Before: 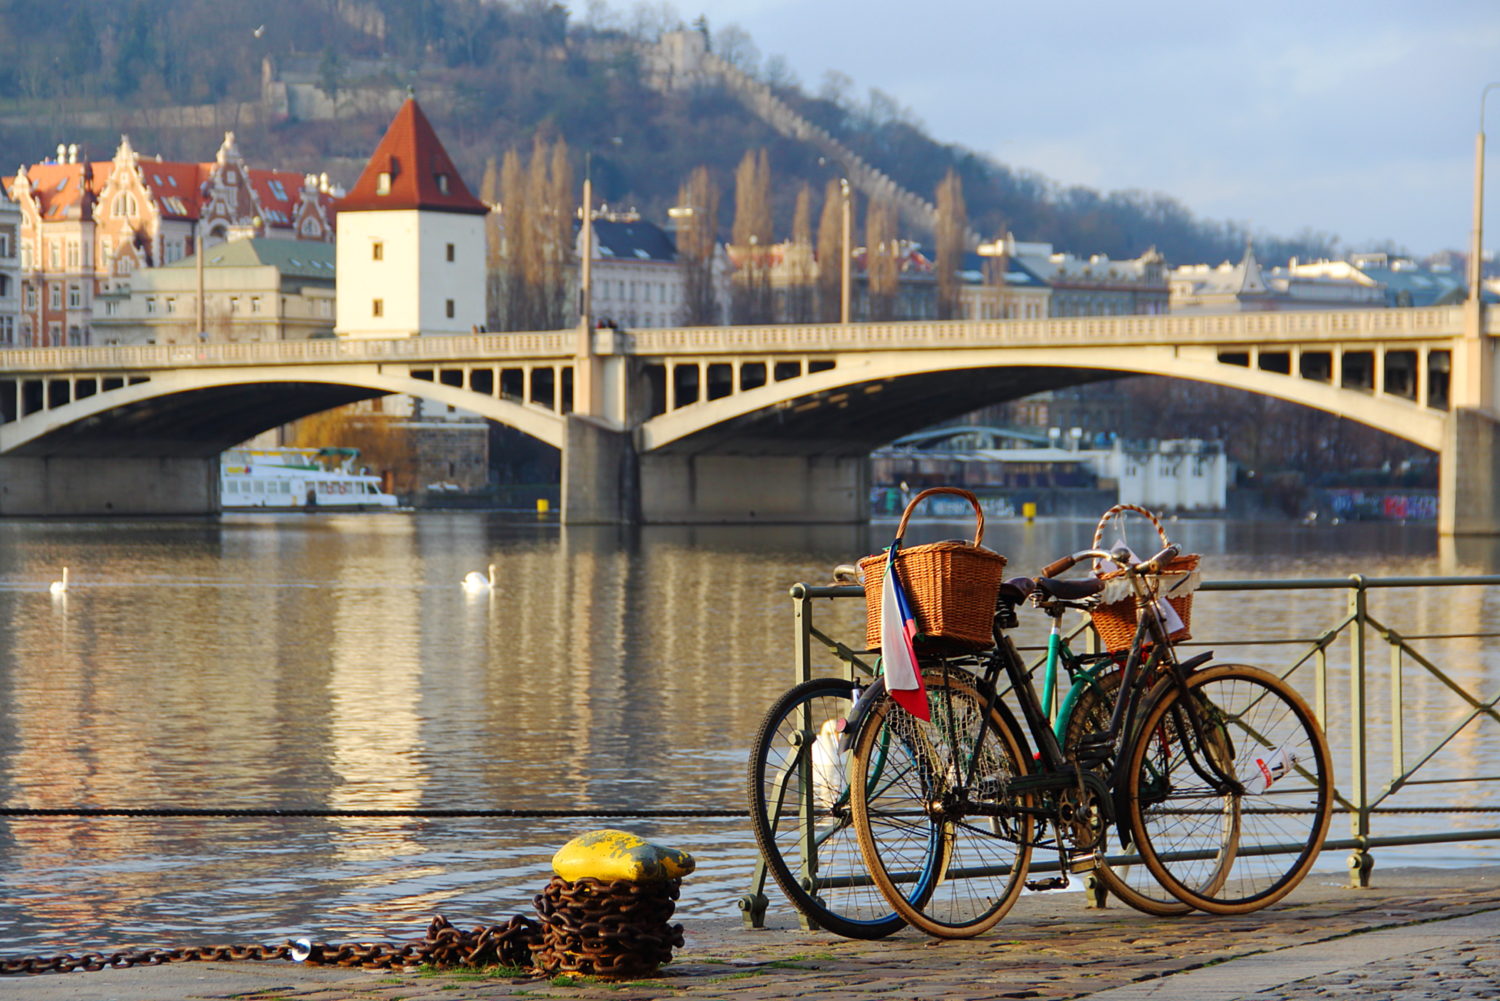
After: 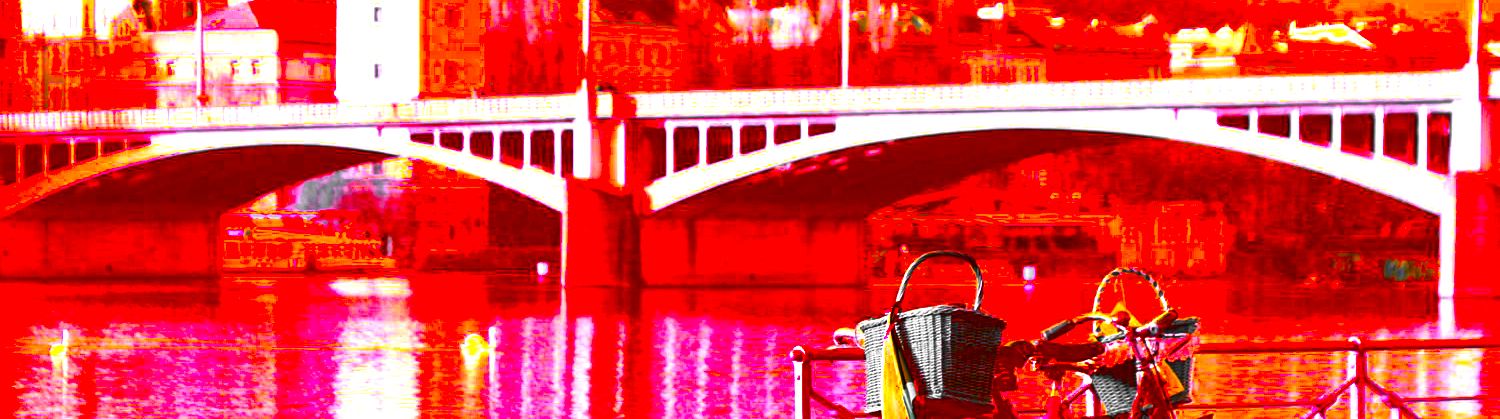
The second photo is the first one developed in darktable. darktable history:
crop and rotate: top 23.84%, bottom 34.294%
vignetting: brightness -0.233, saturation 0.141
color correction: highlights a* -39.68, highlights b* -40, shadows a* -40, shadows b* -40, saturation -3
local contrast: mode bilateral grid, contrast 20, coarseness 50, detail 179%, midtone range 0.2
exposure: black level correction 0, exposure 1 EV, compensate exposure bias true, compensate highlight preservation false
contrast brightness saturation: brightness -0.25, saturation 0.2
white balance: red 0.931, blue 1.11
color zones: curves: ch0 [(0, 0.65) (0.096, 0.644) (0.221, 0.539) (0.429, 0.5) (0.571, 0.5) (0.714, 0.5) (0.857, 0.5) (1, 0.65)]; ch1 [(0, 0.5) (0.143, 0.5) (0.257, -0.002) (0.429, 0.04) (0.571, -0.001) (0.714, -0.015) (0.857, 0.024) (1, 0.5)]
